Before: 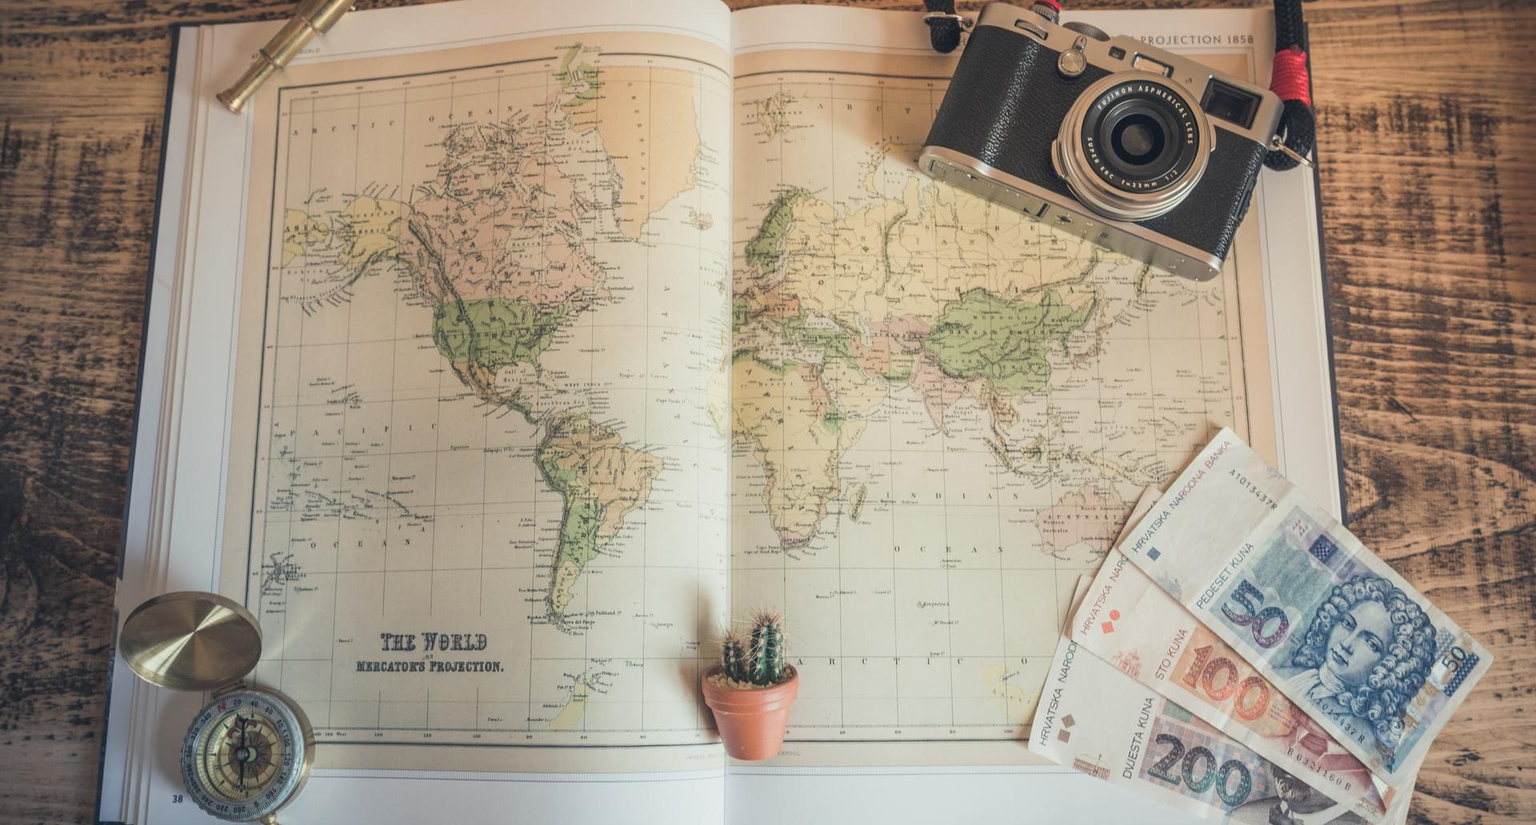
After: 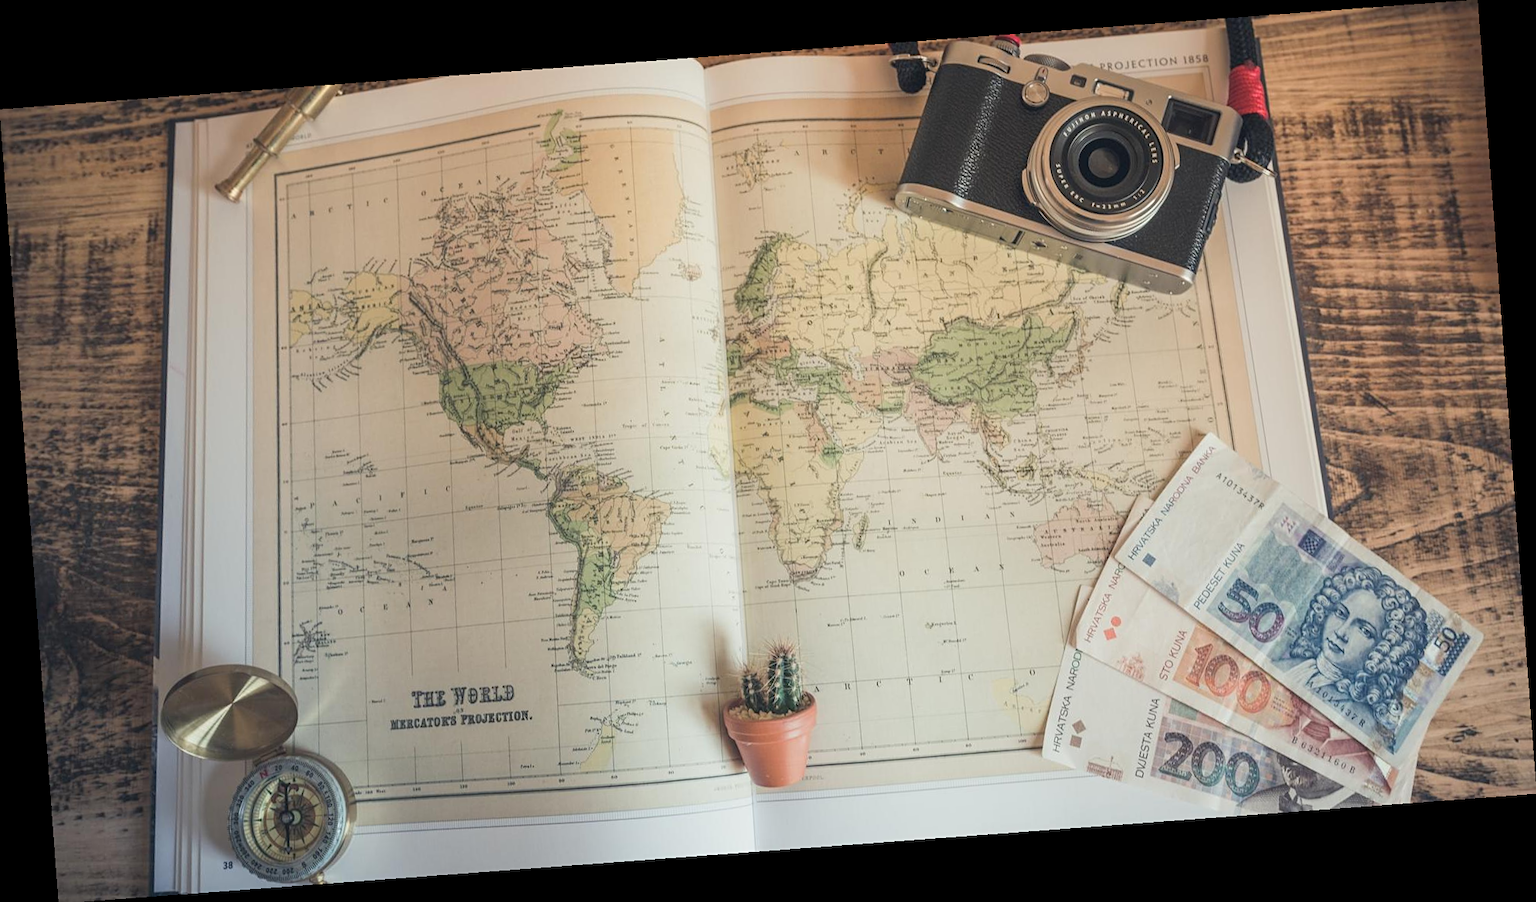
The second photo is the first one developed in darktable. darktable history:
rotate and perspective: rotation -4.25°, automatic cropping off
sharpen: amount 0.2
